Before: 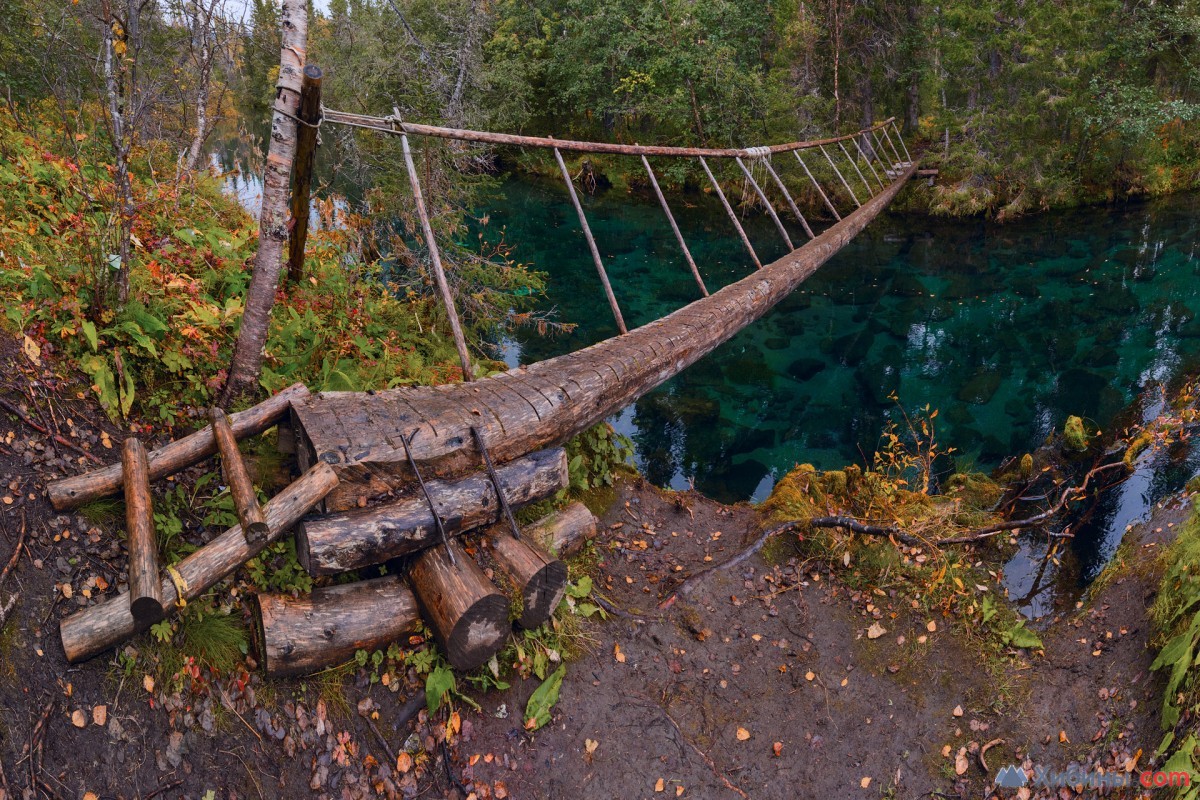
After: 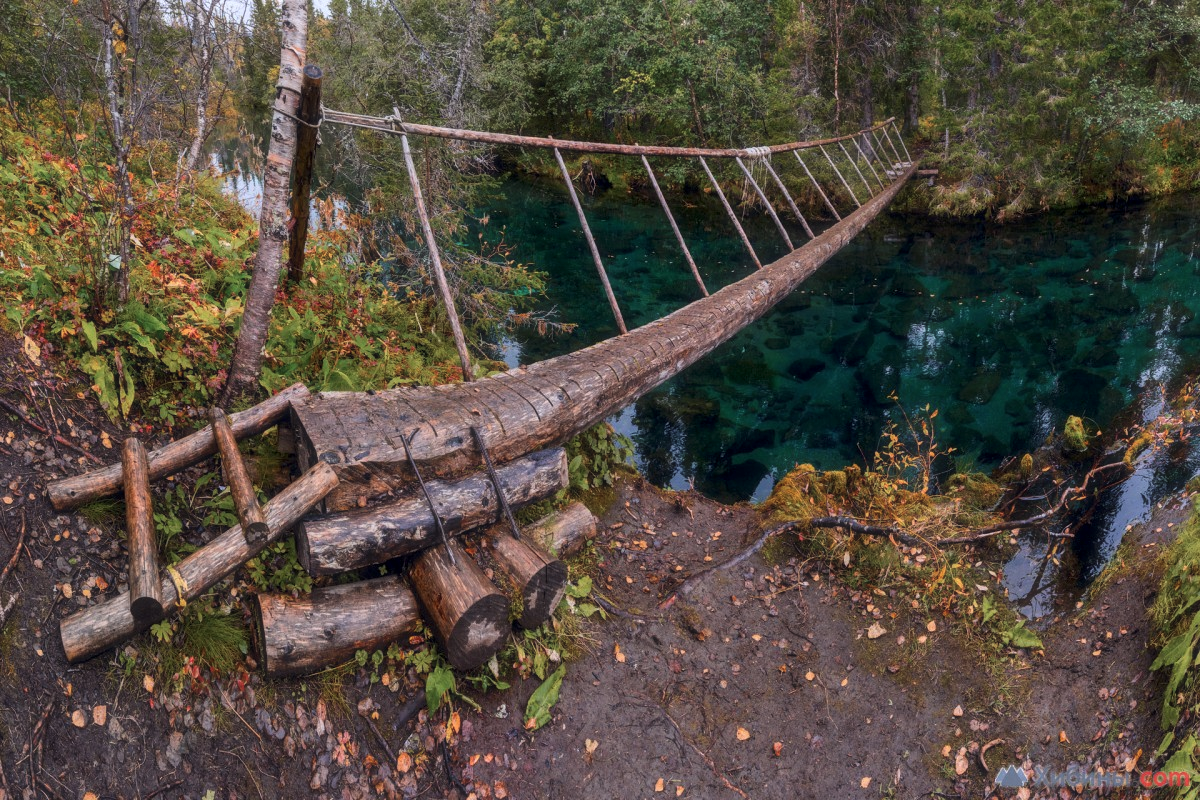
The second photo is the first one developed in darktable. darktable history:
local contrast: on, module defaults
haze removal: strength -0.1, adaptive false
